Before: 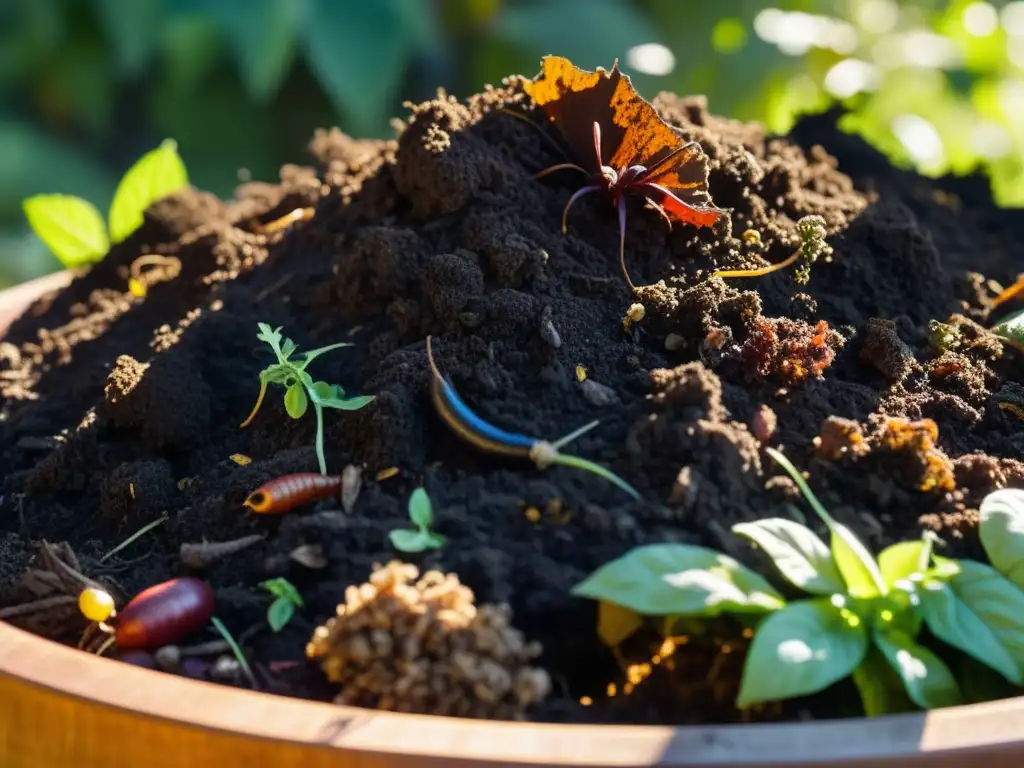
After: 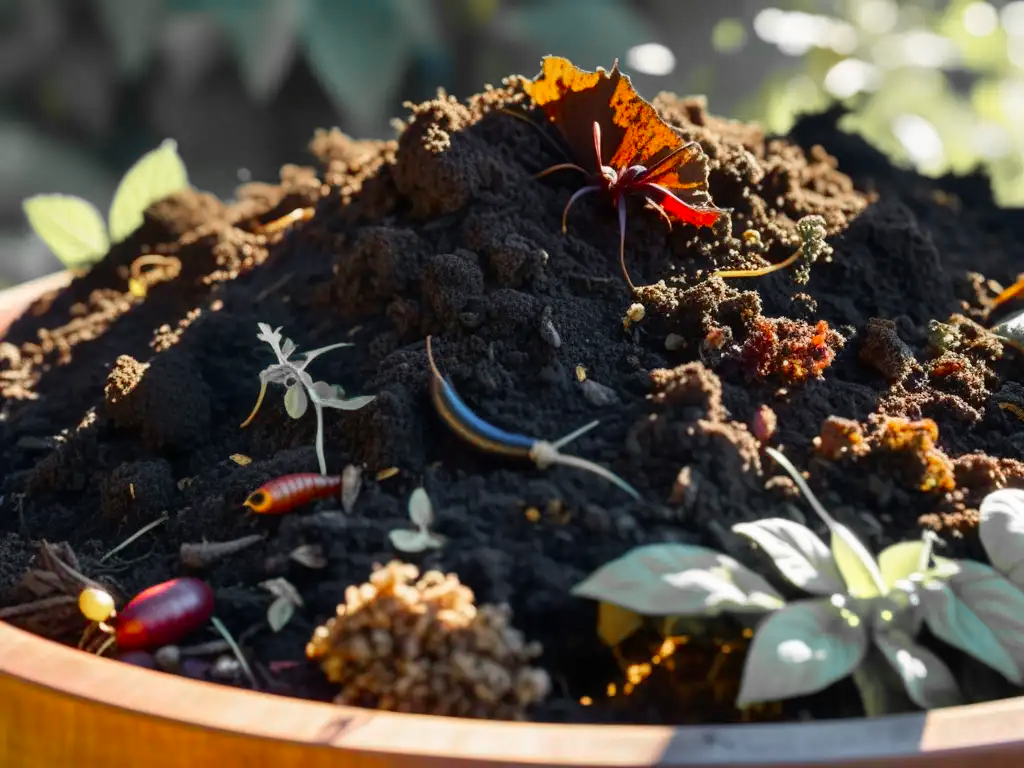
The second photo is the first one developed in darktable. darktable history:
color zones: curves: ch1 [(0, 0.679) (0.143, 0.647) (0.286, 0.261) (0.378, -0.011) (0.571, 0.396) (0.714, 0.399) (0.857, 0.406) (1, 0.679)]
